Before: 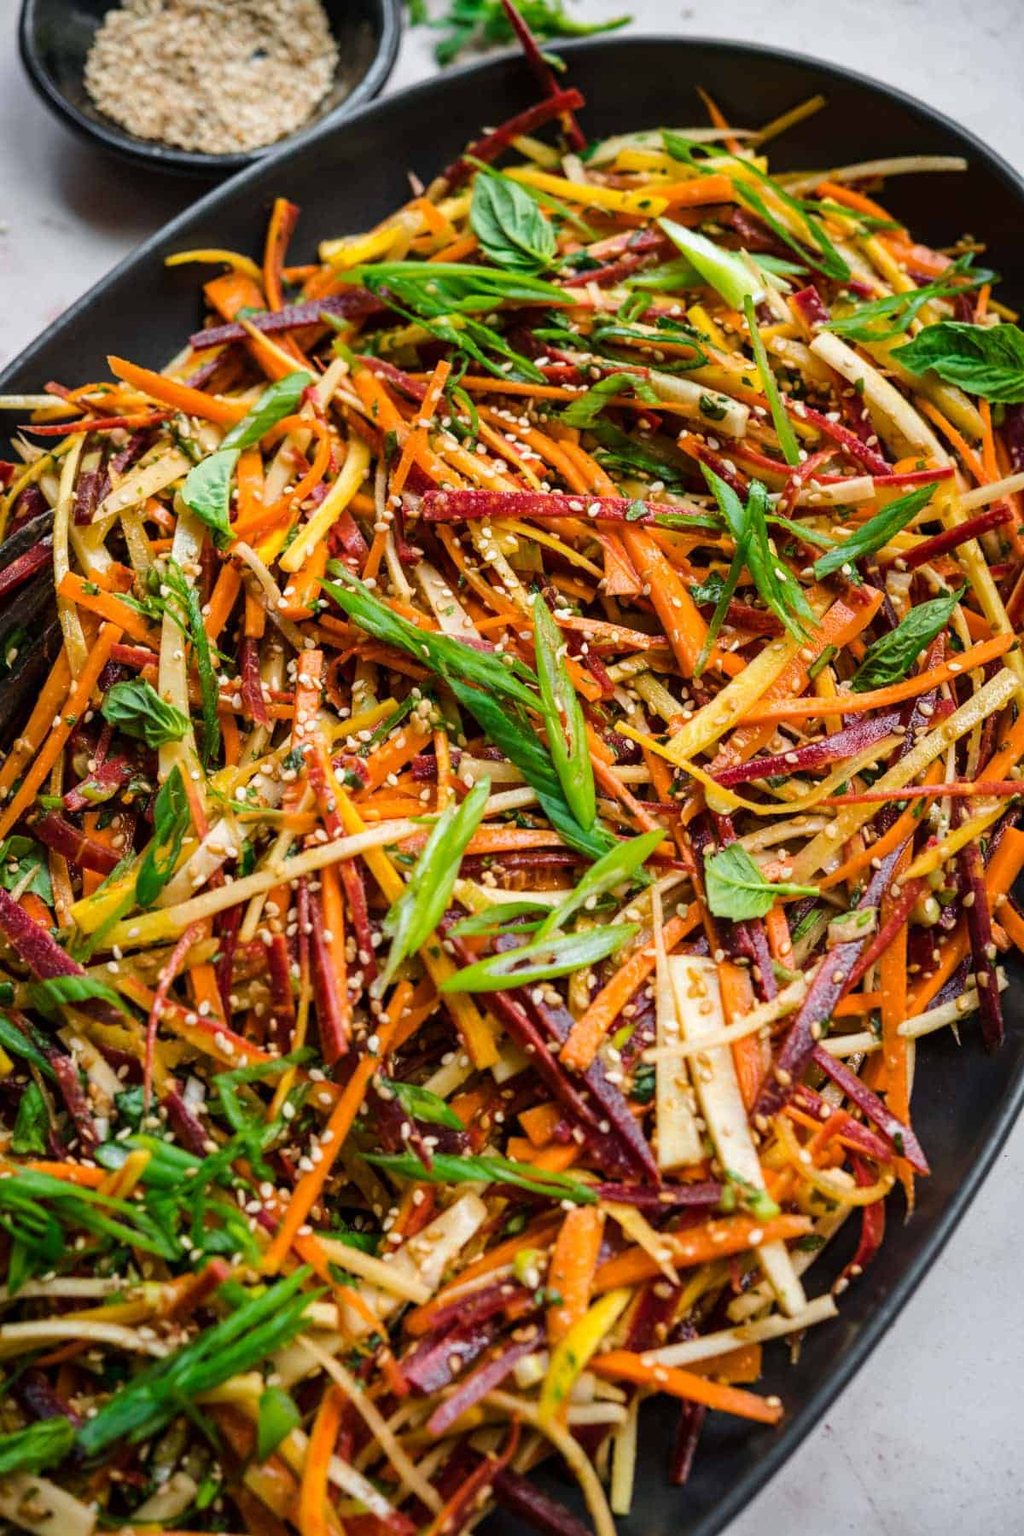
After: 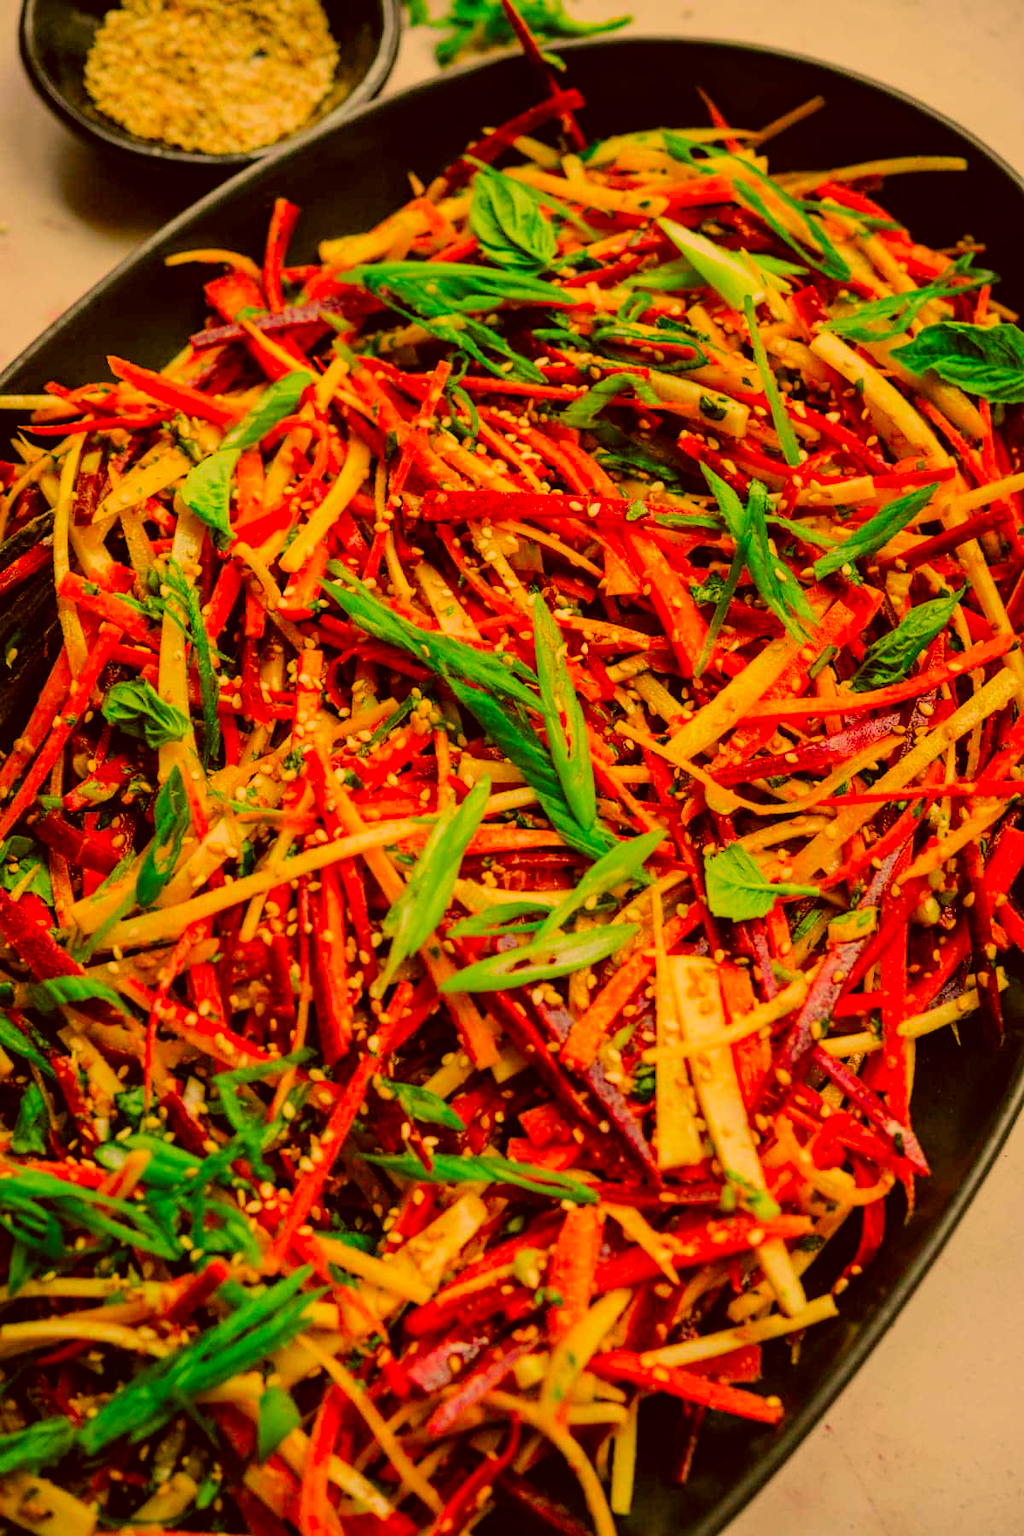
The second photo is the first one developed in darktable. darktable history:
color correction: highlights a* 10.44, highlights b* 30.04, shadows a* 2.73, shadows b* 17.51, saturation 1.72
filmic rgb: black relative exposure -7.48 EV, white relative exposure 4.83 EV, hardness 3.4, color science v6 (2022)
